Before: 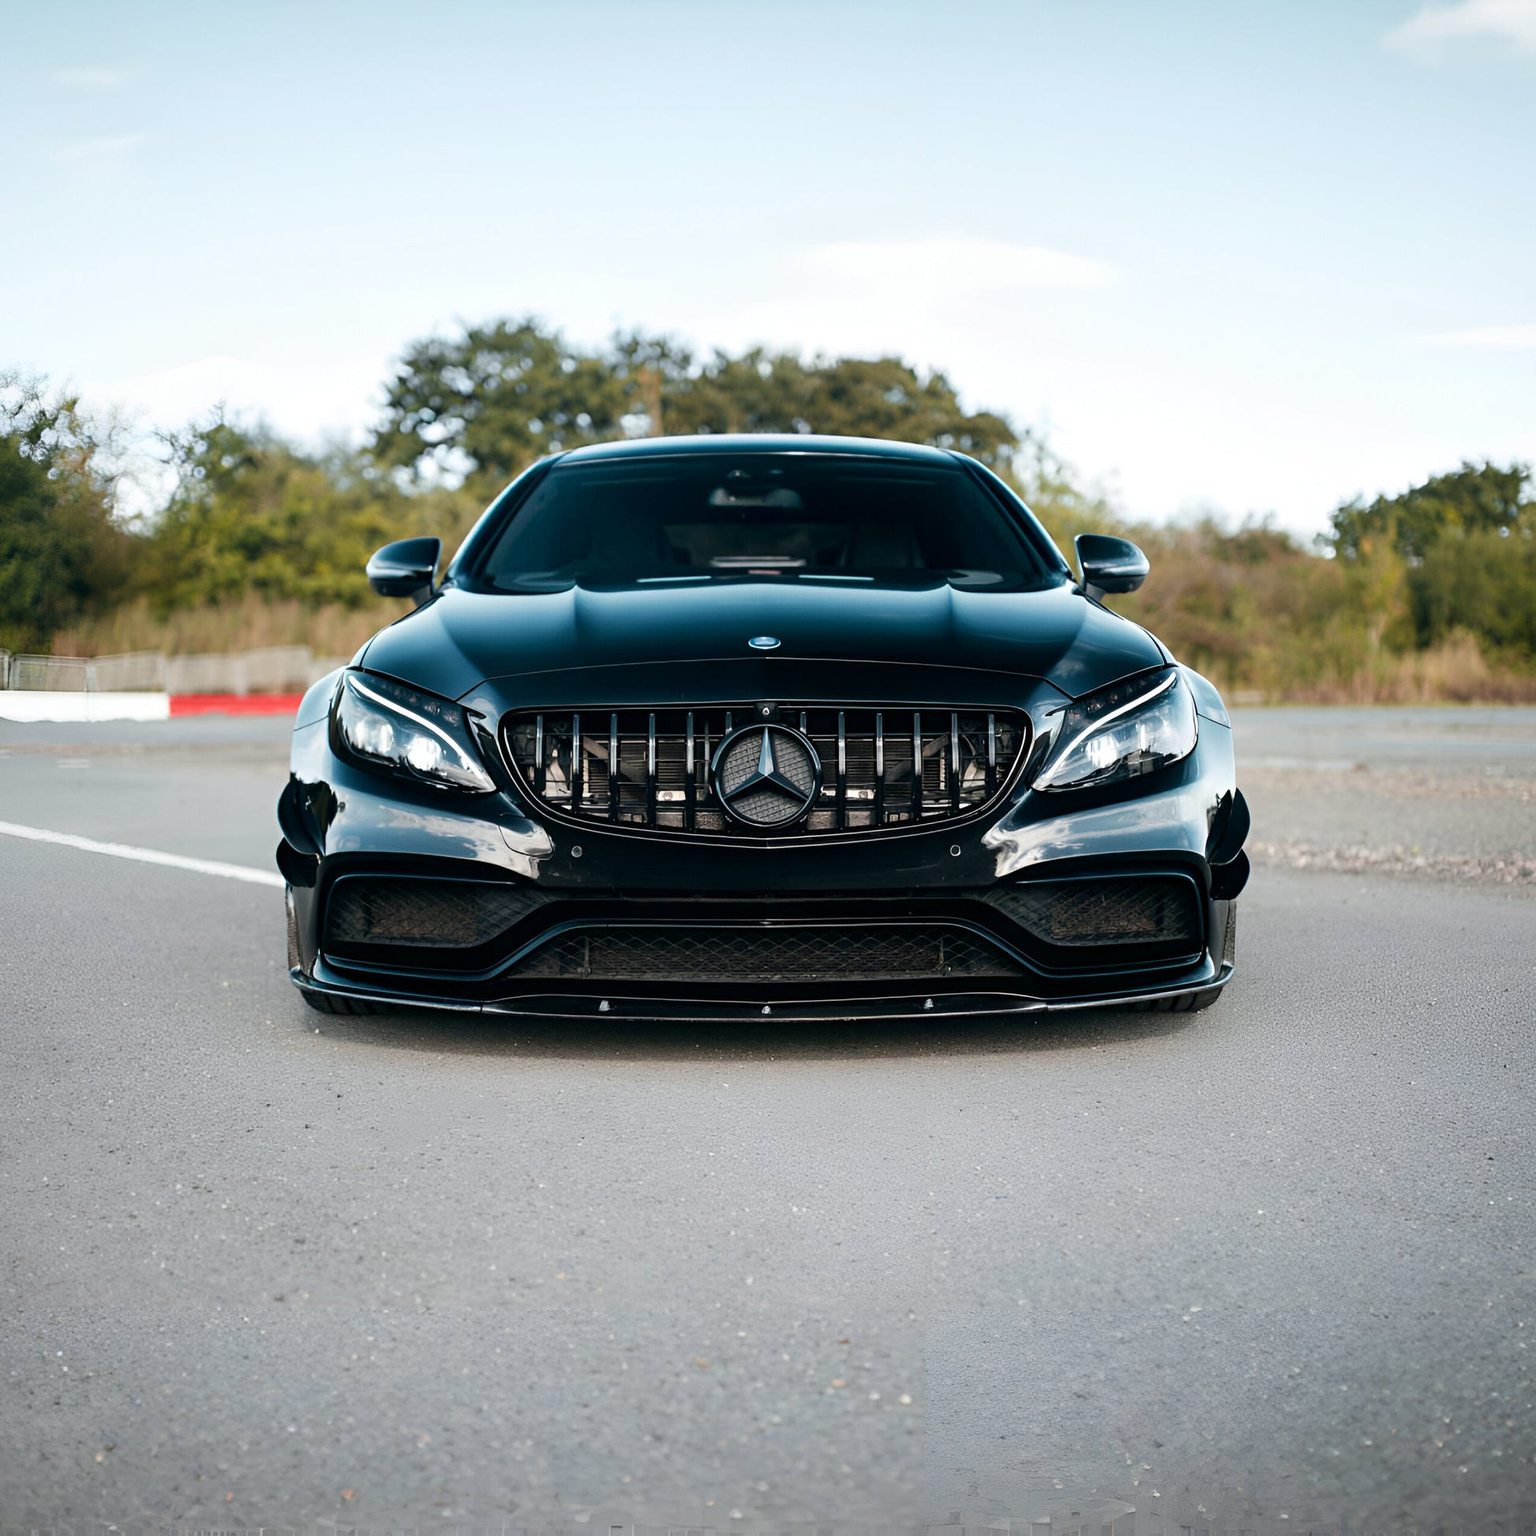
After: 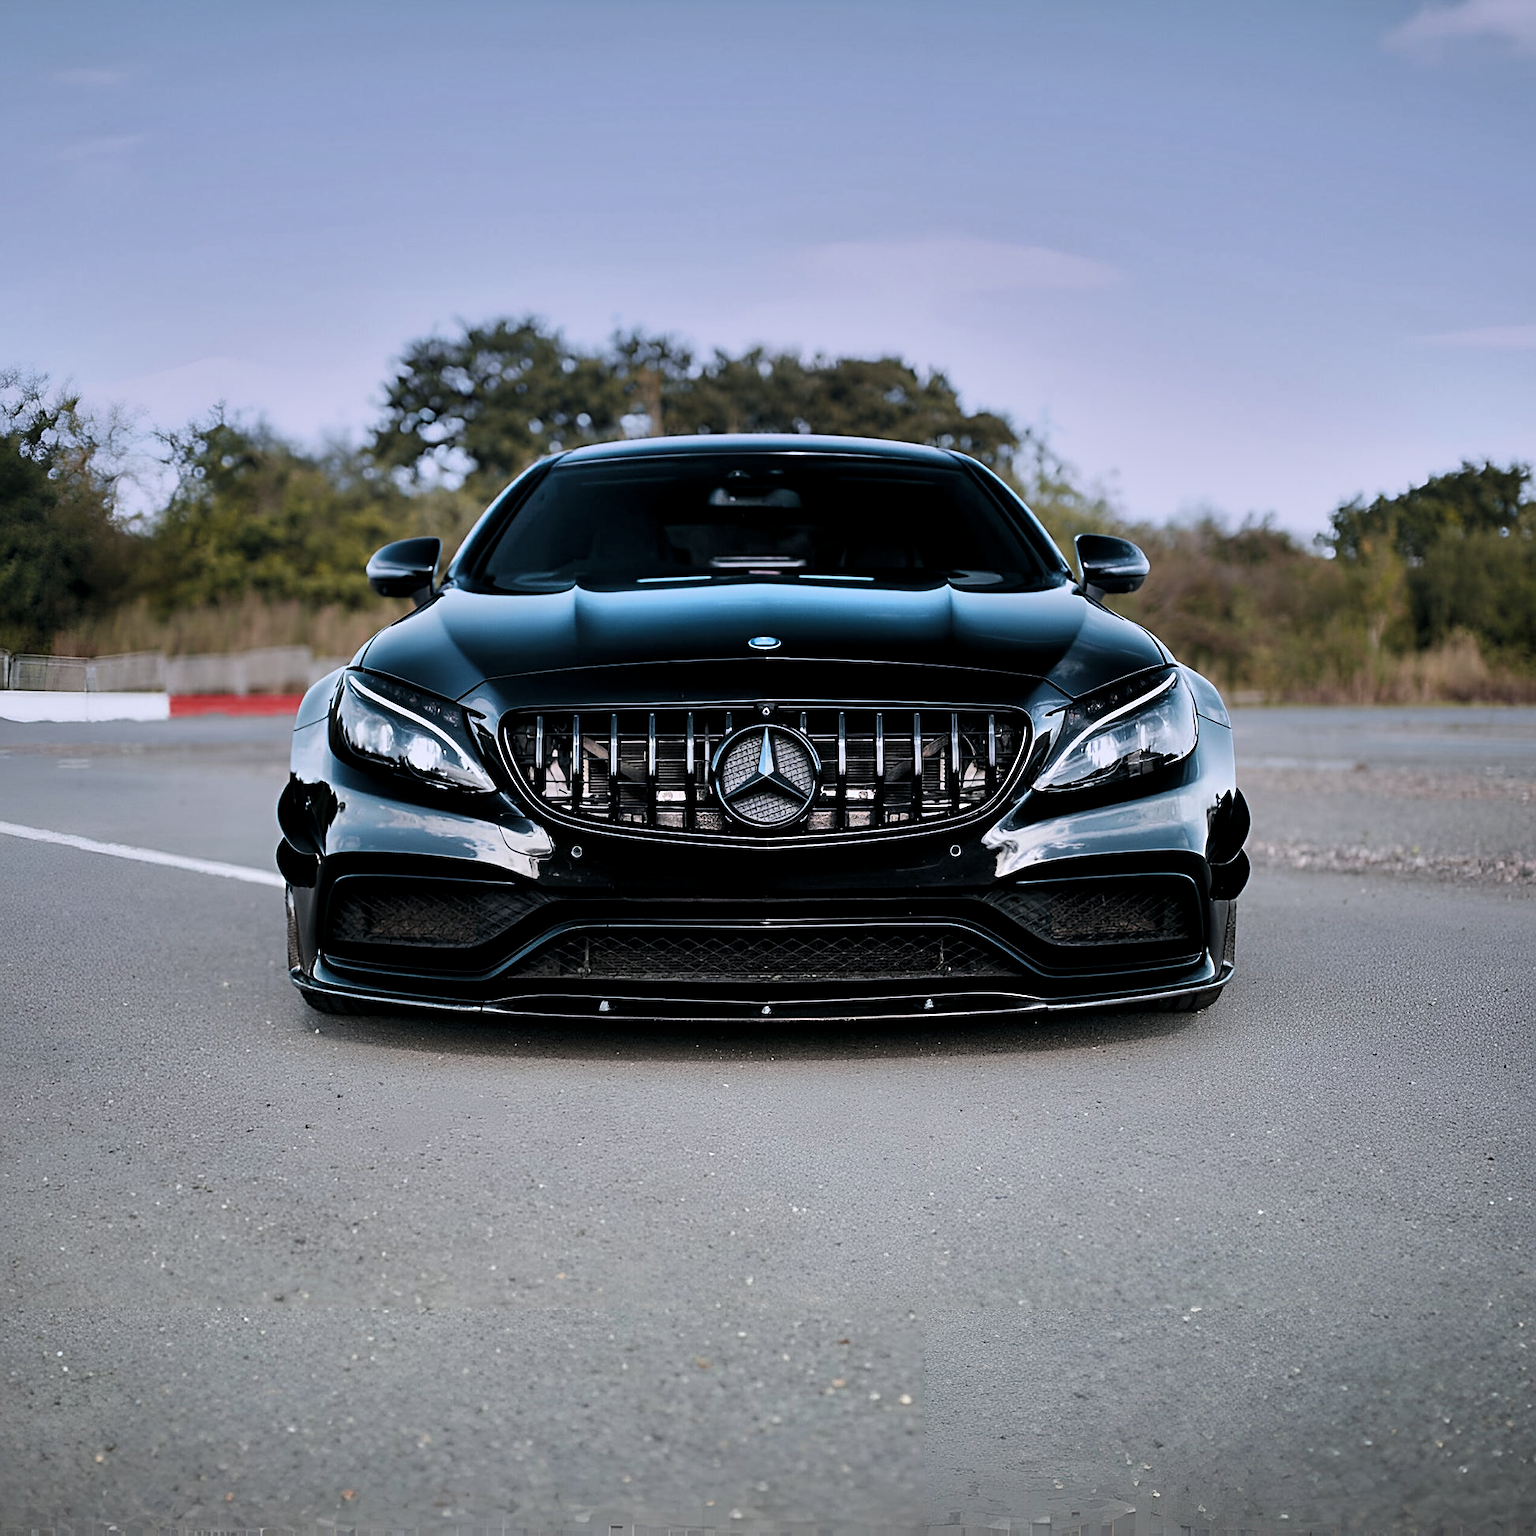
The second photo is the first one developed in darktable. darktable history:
sharpen: on, module defaults
tone equalizer: on, module defaults
levels: levels [0.029, 0.545, 0.971]
white balance: red 1, blue 1
shadows and highlights: shadows 52.42, soften with gaussian
graduated density: hue 238.83°, saturation 50%
